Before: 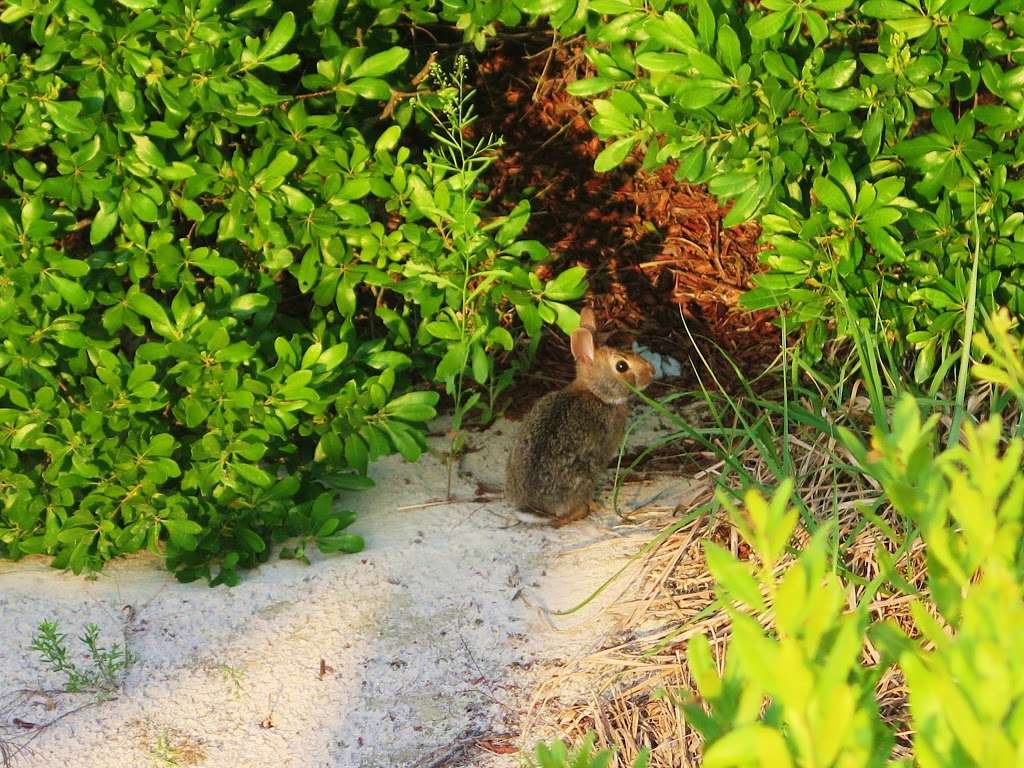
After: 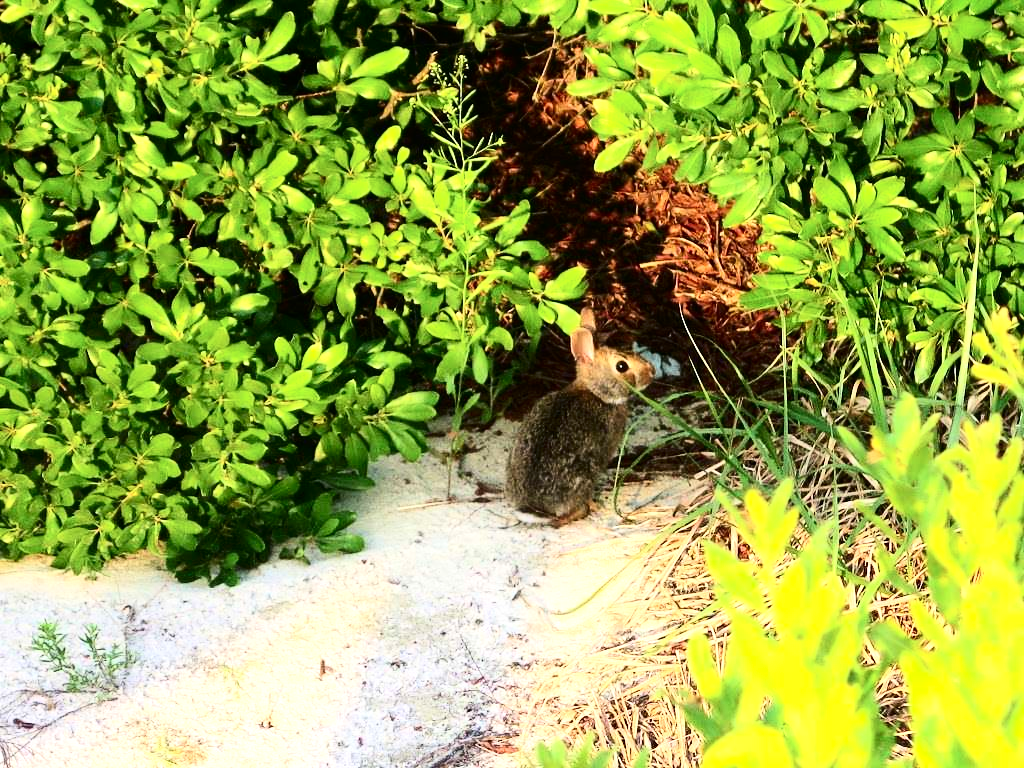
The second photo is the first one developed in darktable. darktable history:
contrast brightness saturation: contrast 0.283
tone equalizer: -8 EV -0.781 EV, -7 EV -0.709 EV, -6 EV -0.602 EV, -5 EV -0.39 EV, -3 EV 0.375 EV, -2 EV 0.6 EV, -1 EV 0.693 EV, +0 EV 0.726 EV, mask exposure compensation -0.488 EV
